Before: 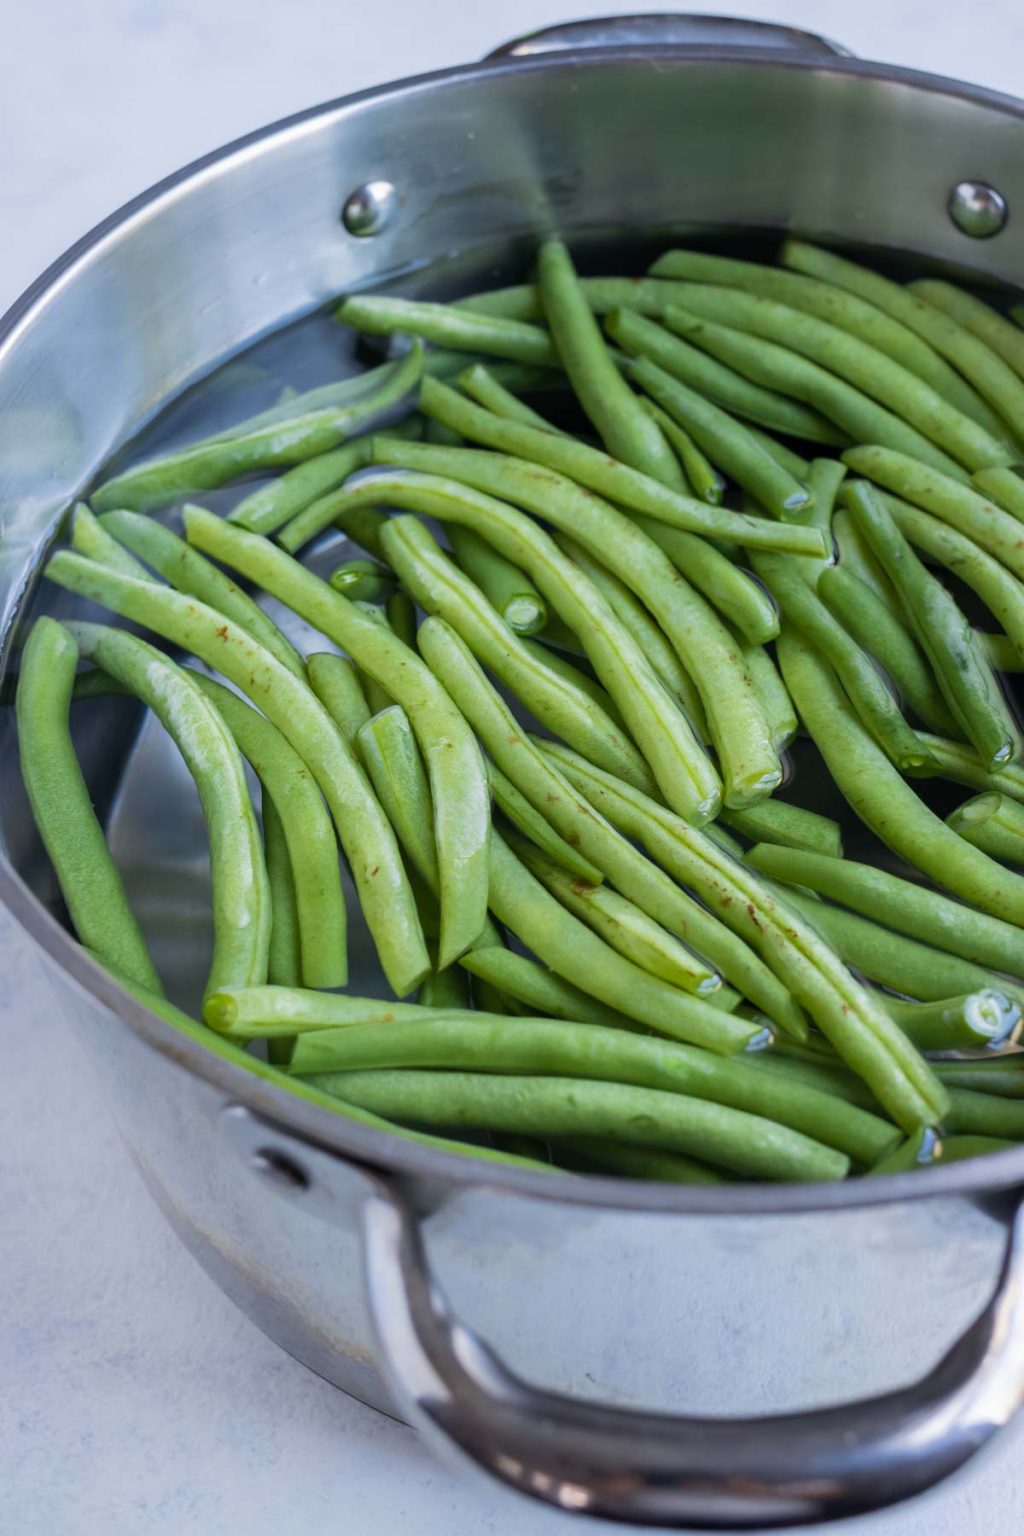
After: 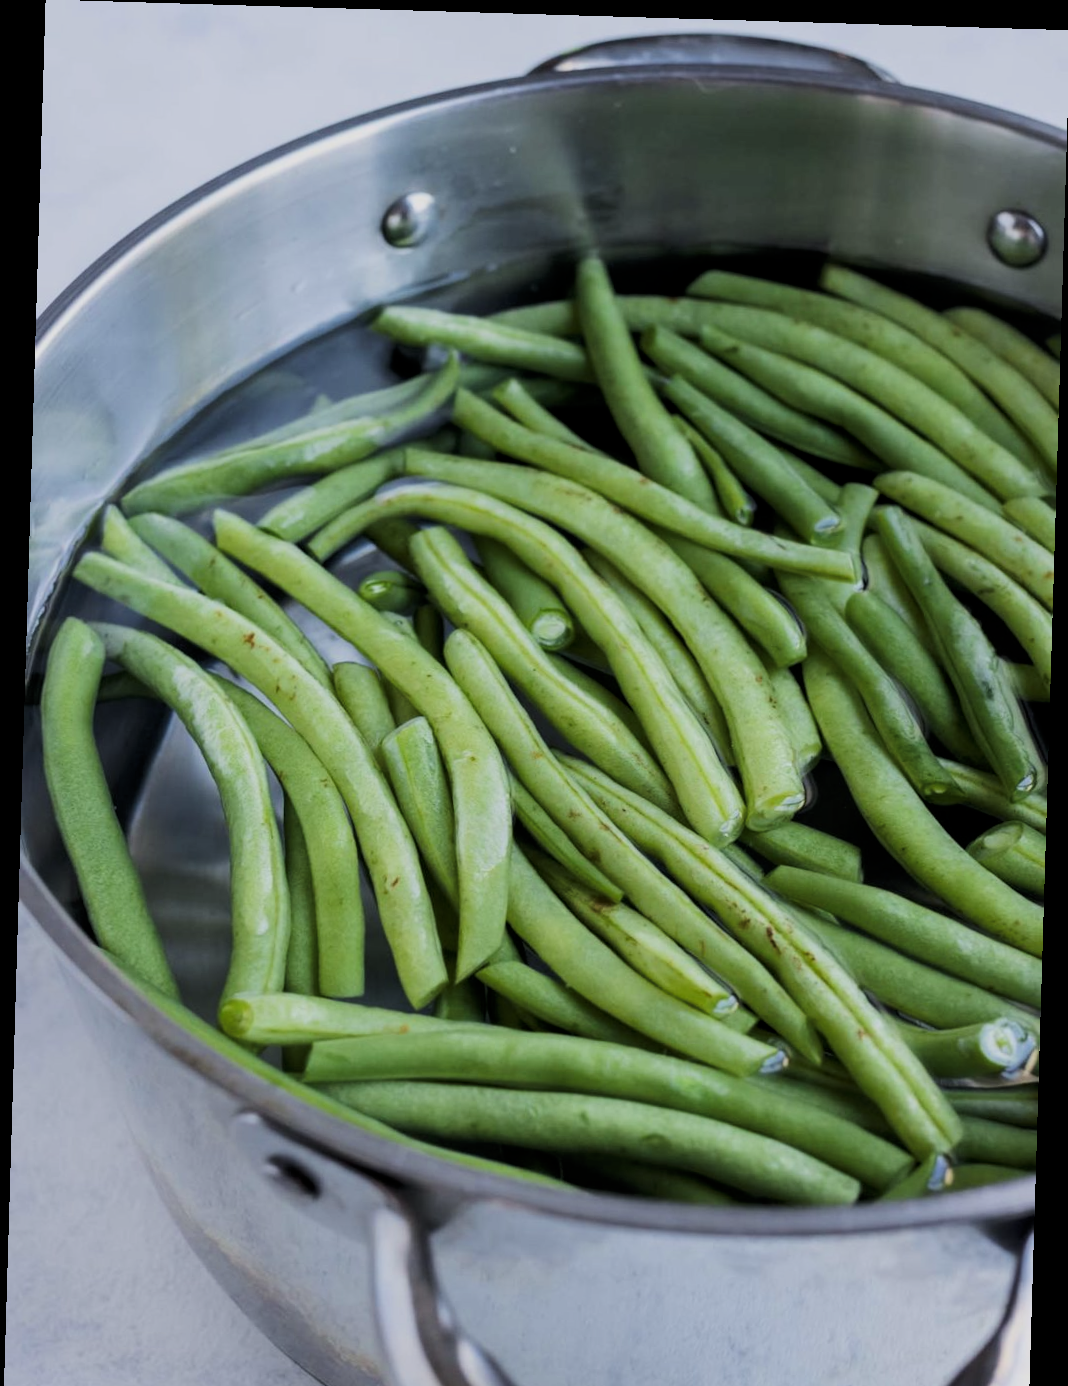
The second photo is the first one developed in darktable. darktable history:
rotate and perspective: rotation 1.72°, automatic cropping off
crop and rotate: top 0%, bottom 11.49%
filmic rgb: black relative exposure -6.59 EV, white relative exposure 4.71 EV, hardness 3.13, contrast 0.805
tone curve: curves: ch0 [(0, 0) (0.004, 0.001) (0.133, 0.078) (0.325, 0.241) (0.832, 0.917) (1, 1)], color space Lab, linked channels, preserve colors none
